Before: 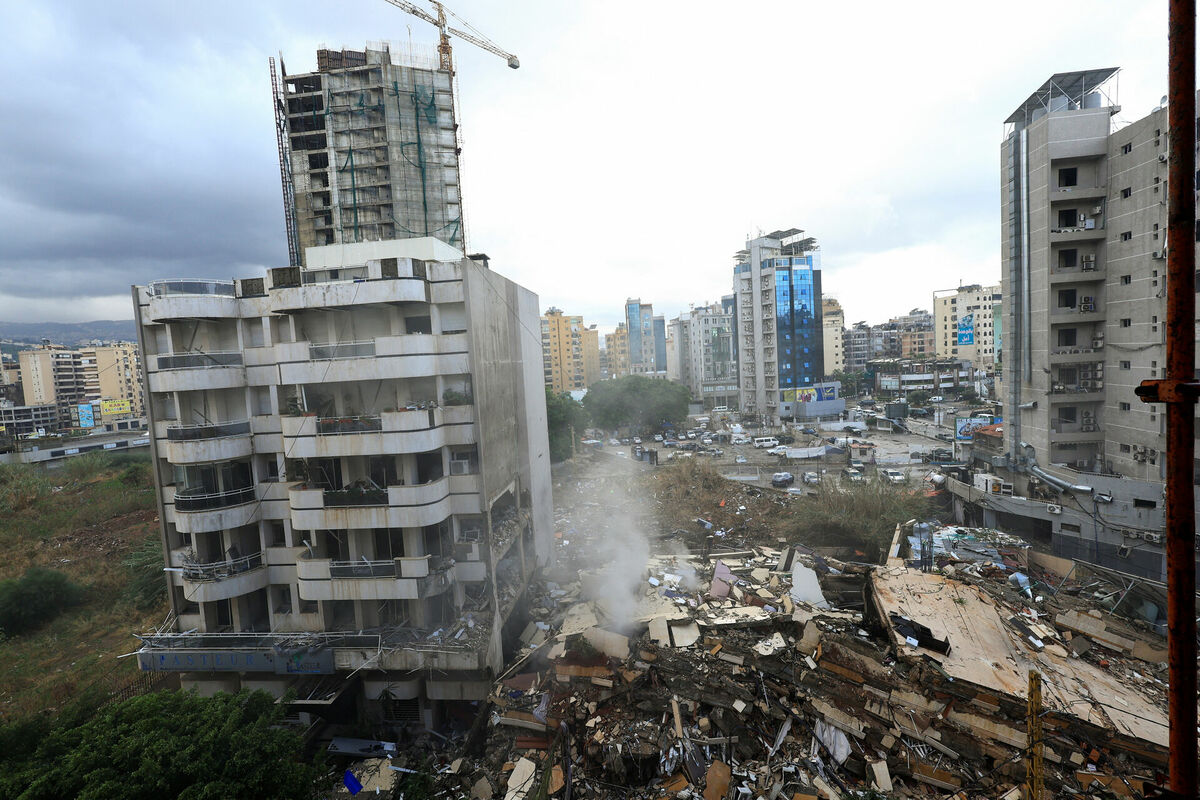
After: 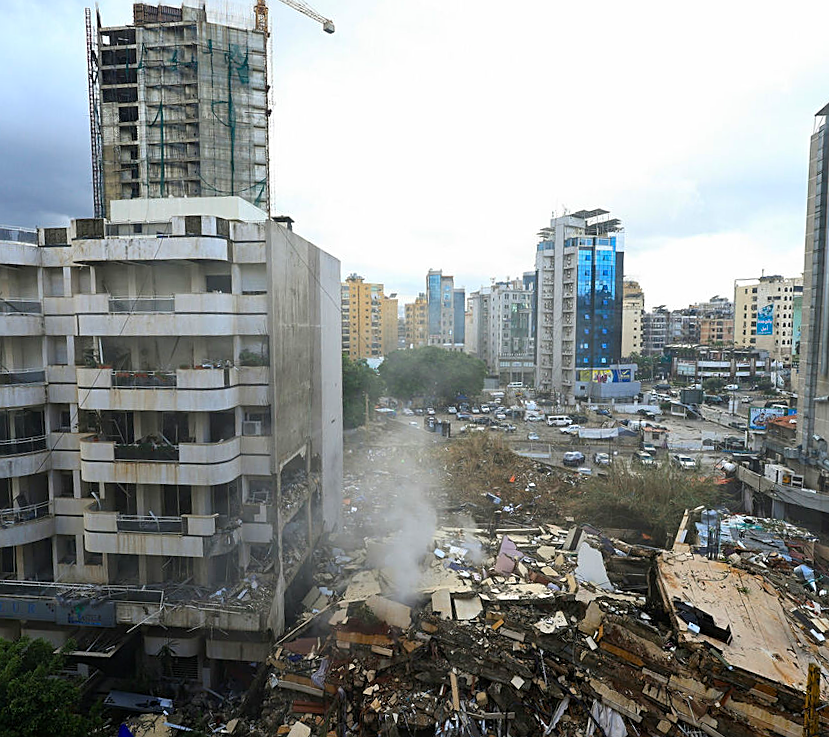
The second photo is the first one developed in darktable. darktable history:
color balance rgb: perceptual saturation grading › global saturation 30%, global vibrance 10%
sharpen: on, module defaults
crop and rotate: angle -3.27°, left 14.277%, top 0.028%, right 10.766%, bottom 0.028%
